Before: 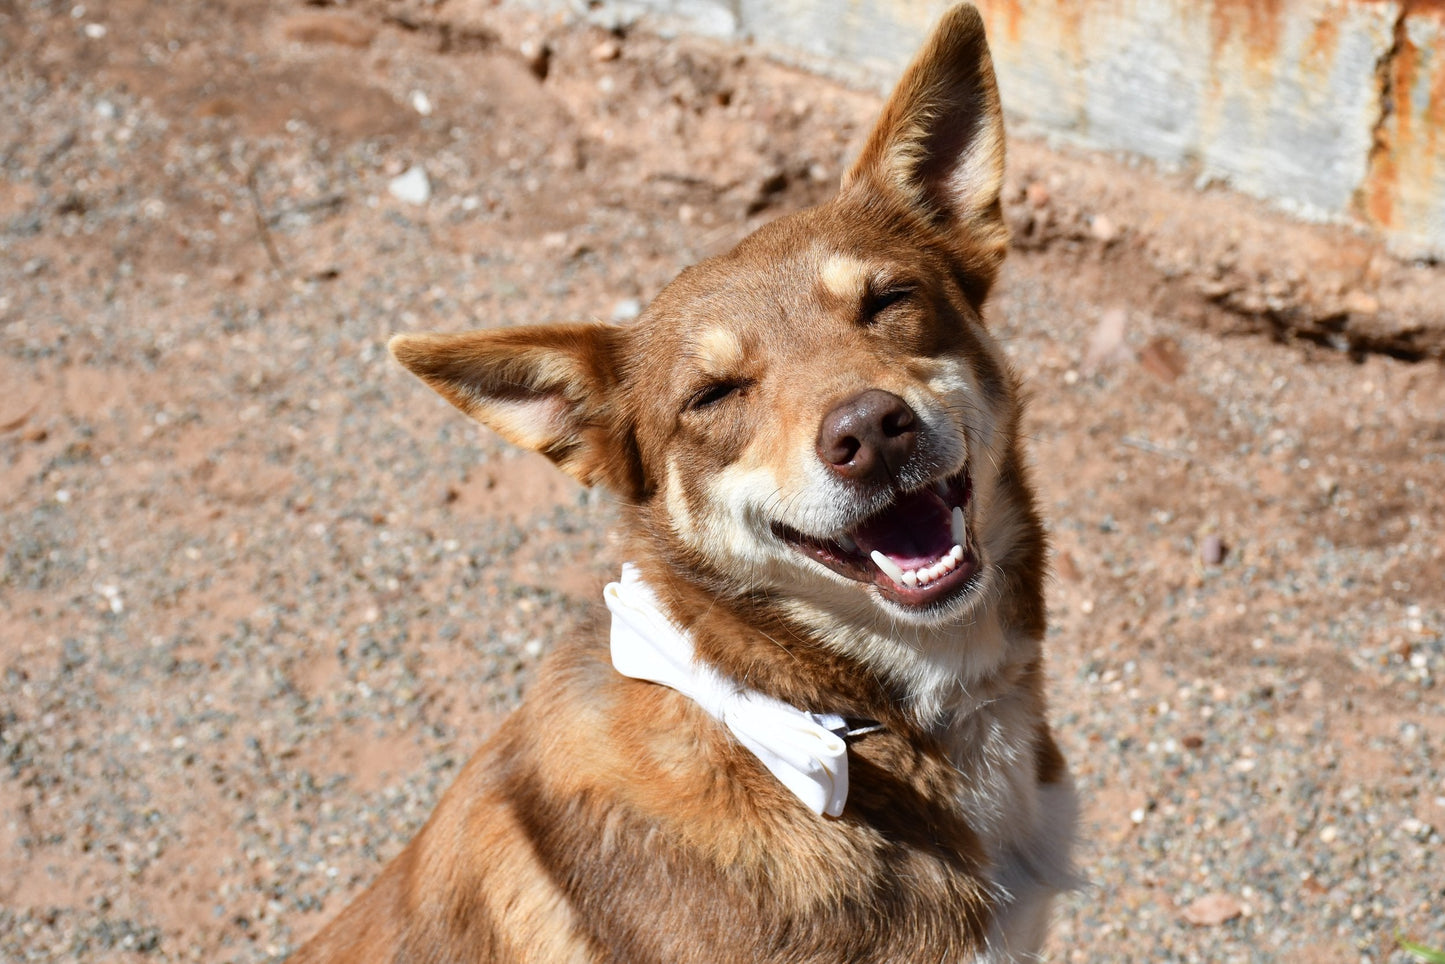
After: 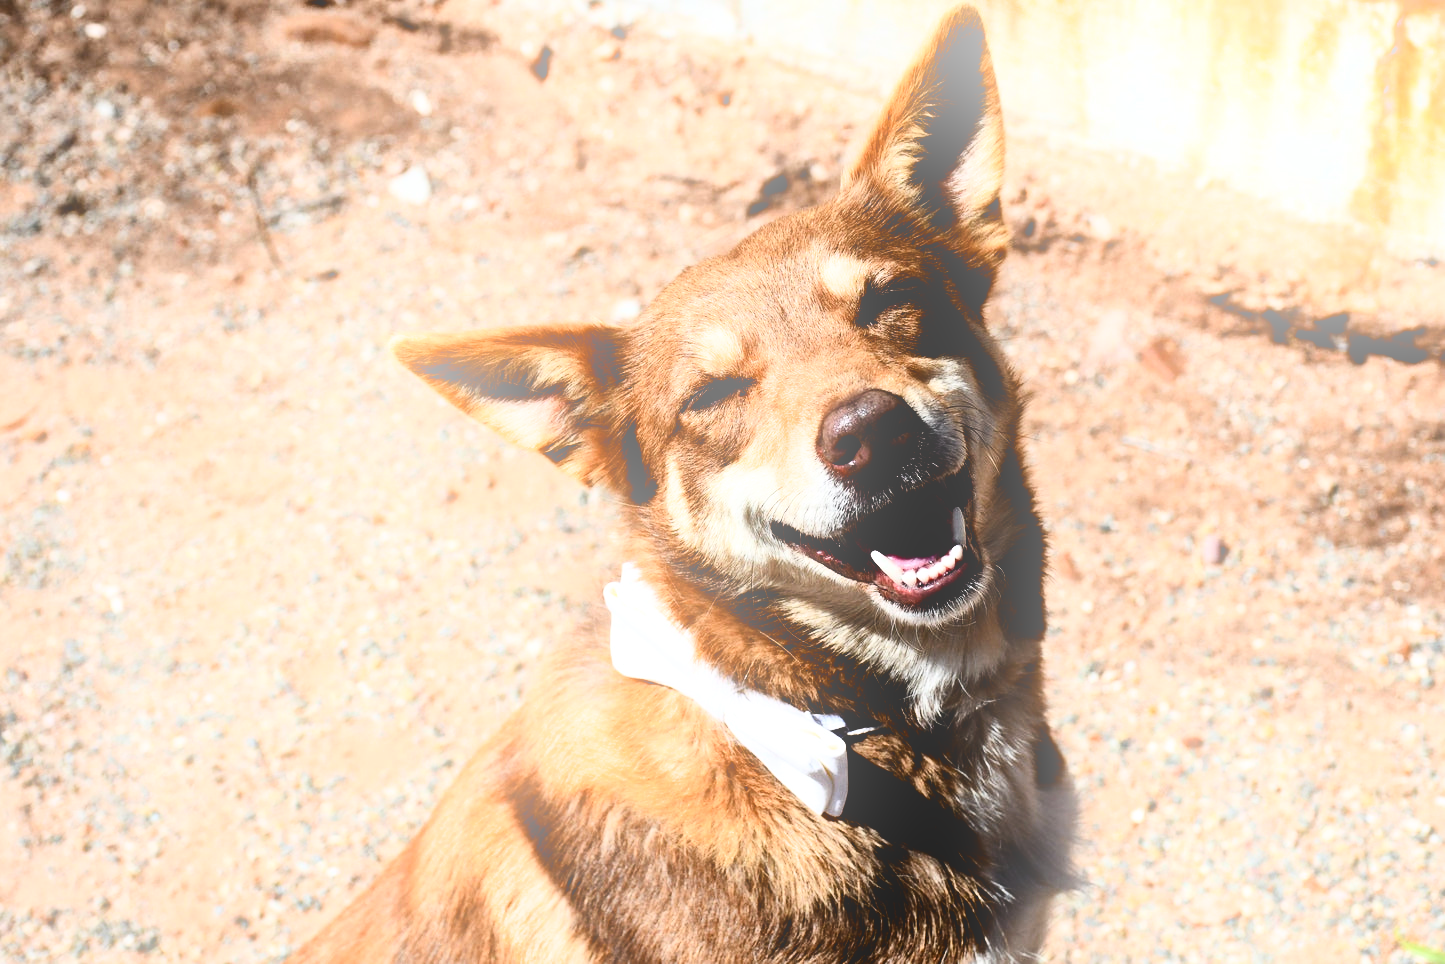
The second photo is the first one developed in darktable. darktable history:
filmic rgb: black relative exposure -3.75 EV, white relative exposure 2.4 EV, dynamic range scaling -50%, hardness 3.42, latitude 30%, contrast 1.8
bloom: on, module defaults
contrast brightness saturation: contrast 0.22, brightness -0.19, saturation 0.24
